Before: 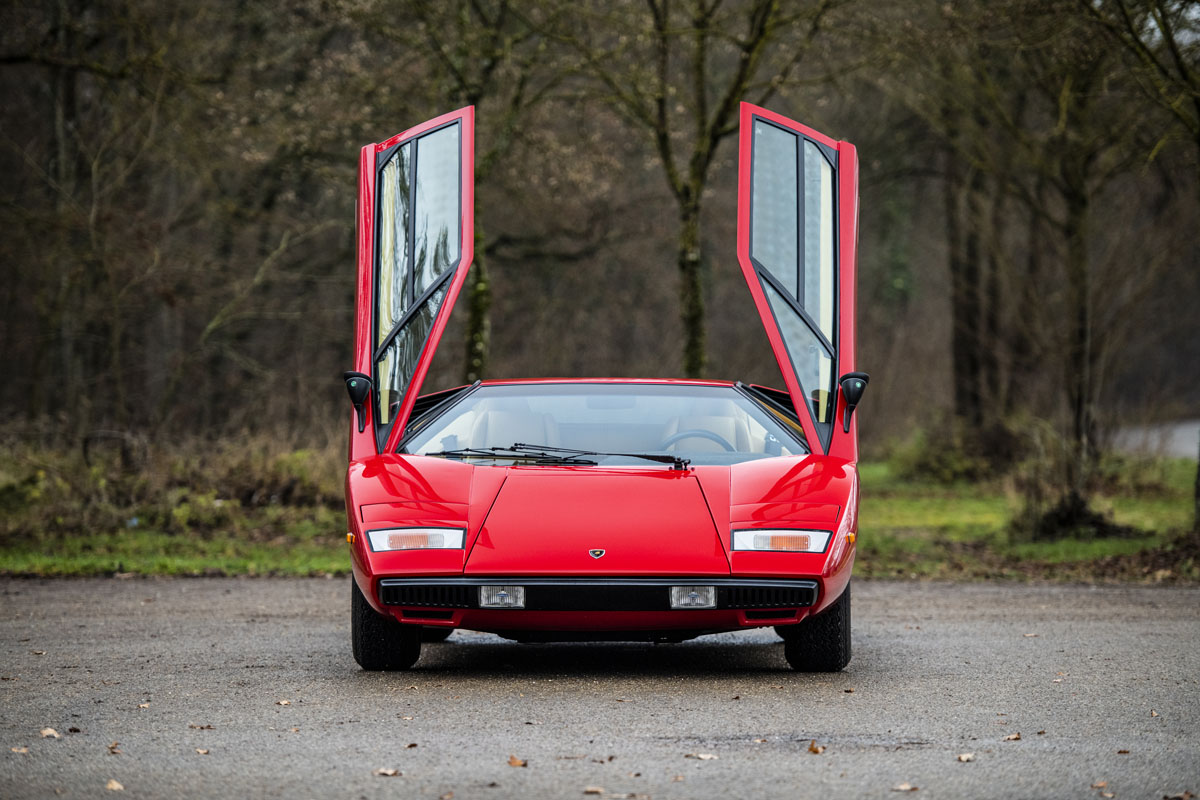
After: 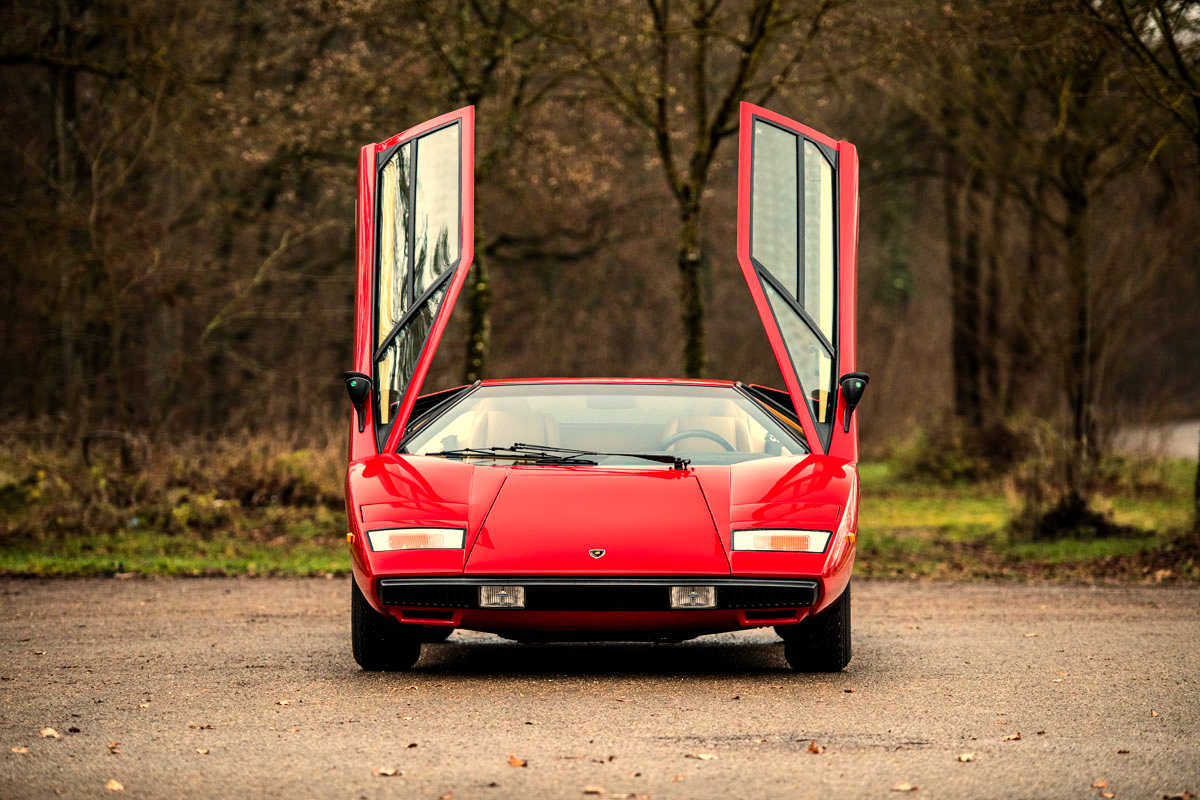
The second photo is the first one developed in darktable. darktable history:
white balance: red 1.138, green 0.996, blue 0.812
tone equalizer: -8 EV -0.417 EV, -7 EV -0.389 EV, -6 EV -0.333 EV, -5 EV -0.222 EV, -3 EV 0.222 EV, -2 EV 0.333 EV, -1 EV 0.389 EV, +0 EV 0.417 EV, edges refinement/feathering 500, mask exposure compensation -1.57 EV, preserve details no
